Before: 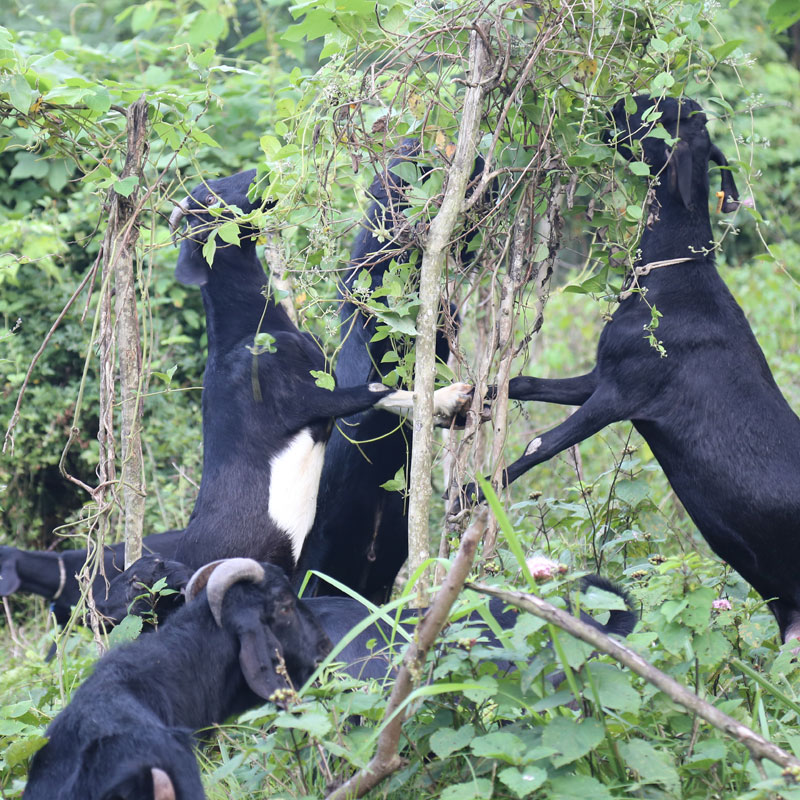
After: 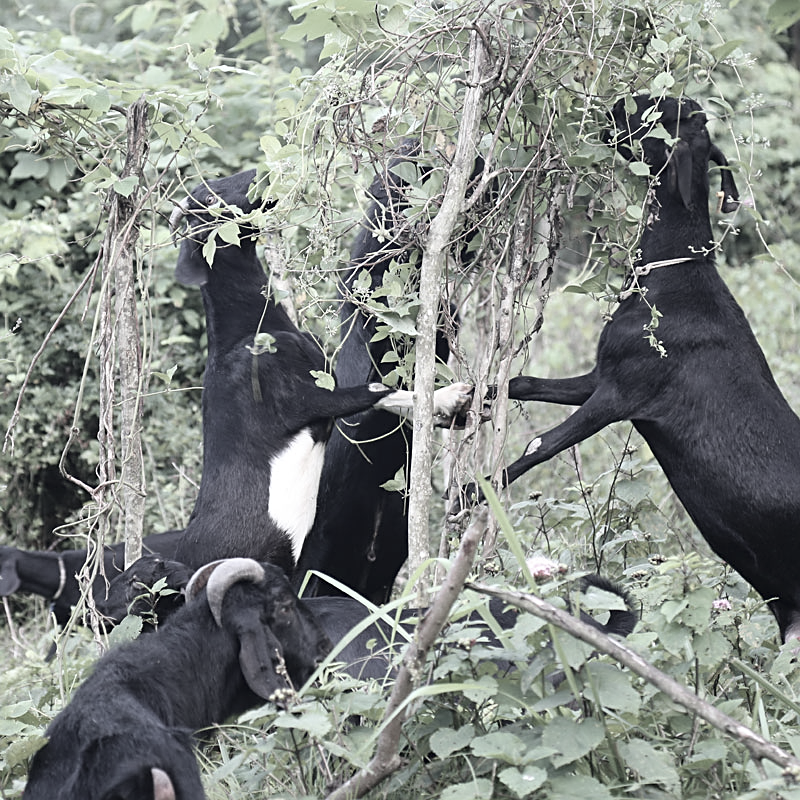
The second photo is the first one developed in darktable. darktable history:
contrast brightness saturation: saturation -0.037
shadows and highlights: shadows -29.94, highlights 29.72
sharpen: on, module defaults
color zones: curves: ch1 [(0, 0.34) (0.143, 0.164) (0.286, 0.152) (0.429, 0.176) (0.571, 0.173) (0.714, 0.188) (0.857, 0.199) (1, 0.34)]
